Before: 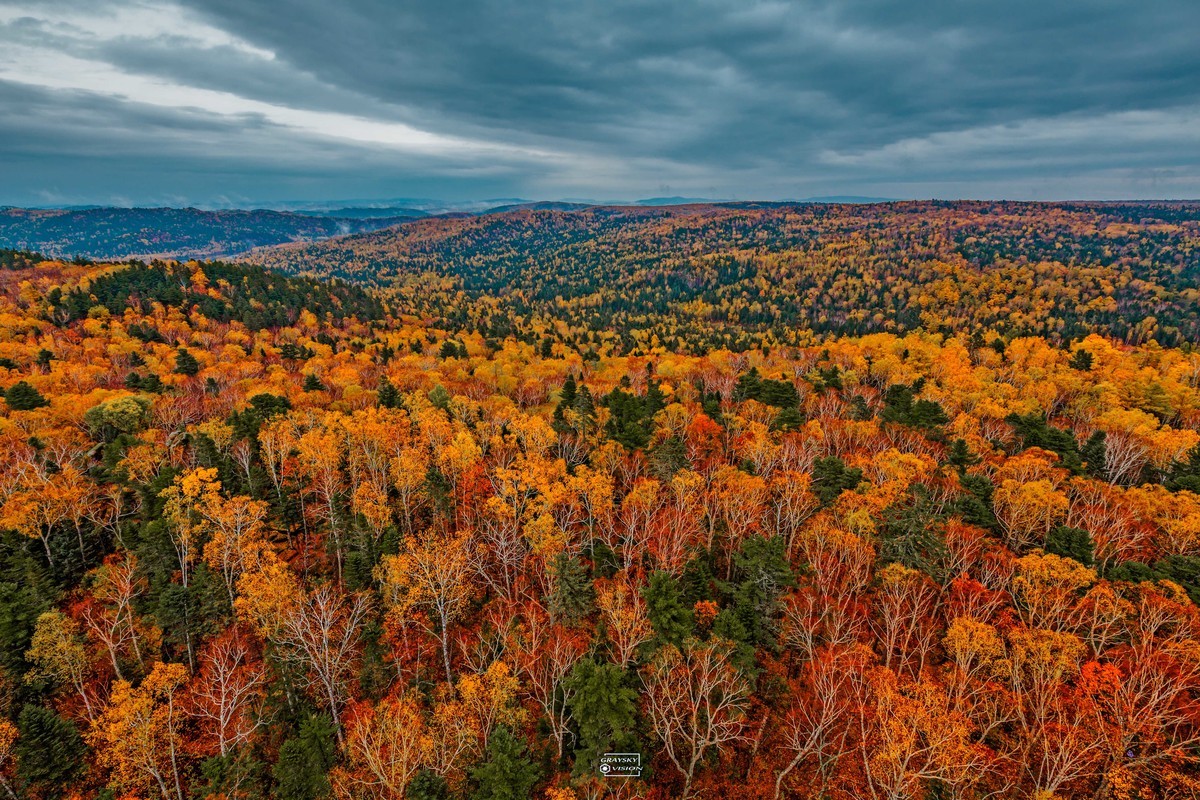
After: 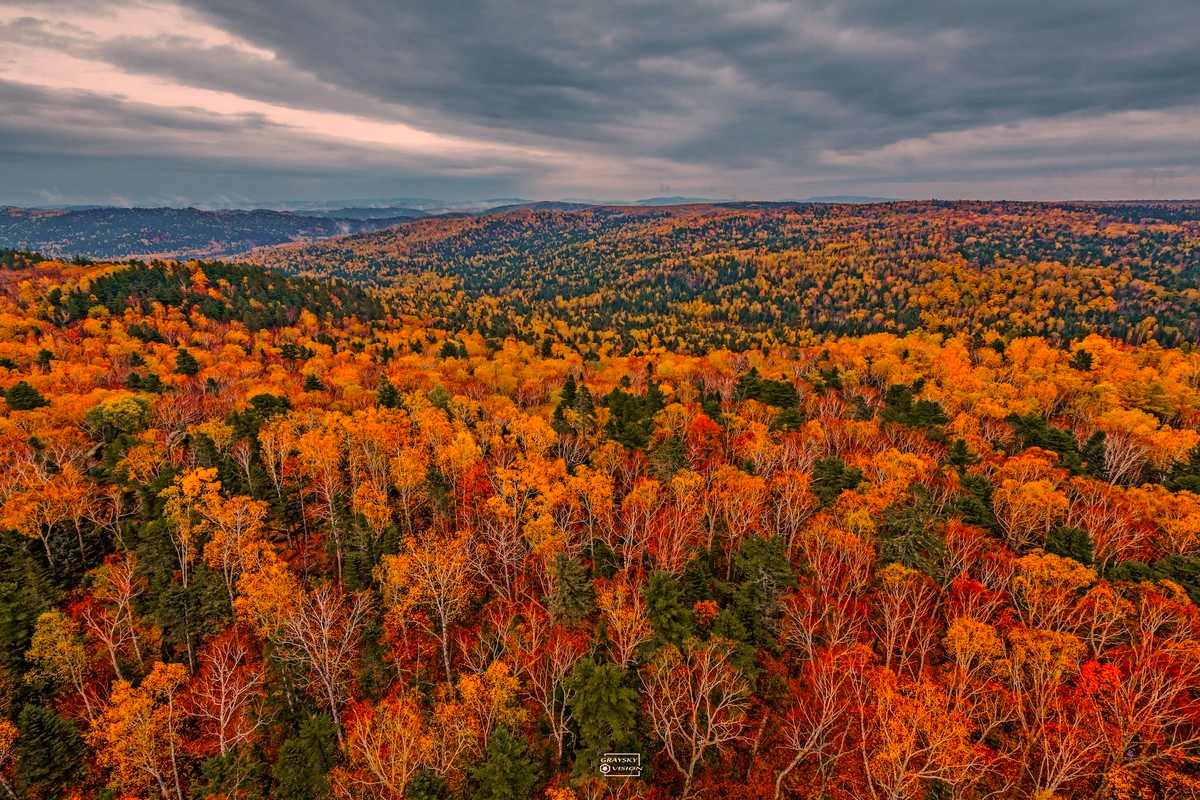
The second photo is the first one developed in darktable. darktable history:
color correction: highlights a* 20.85, highlights b* 19.45
